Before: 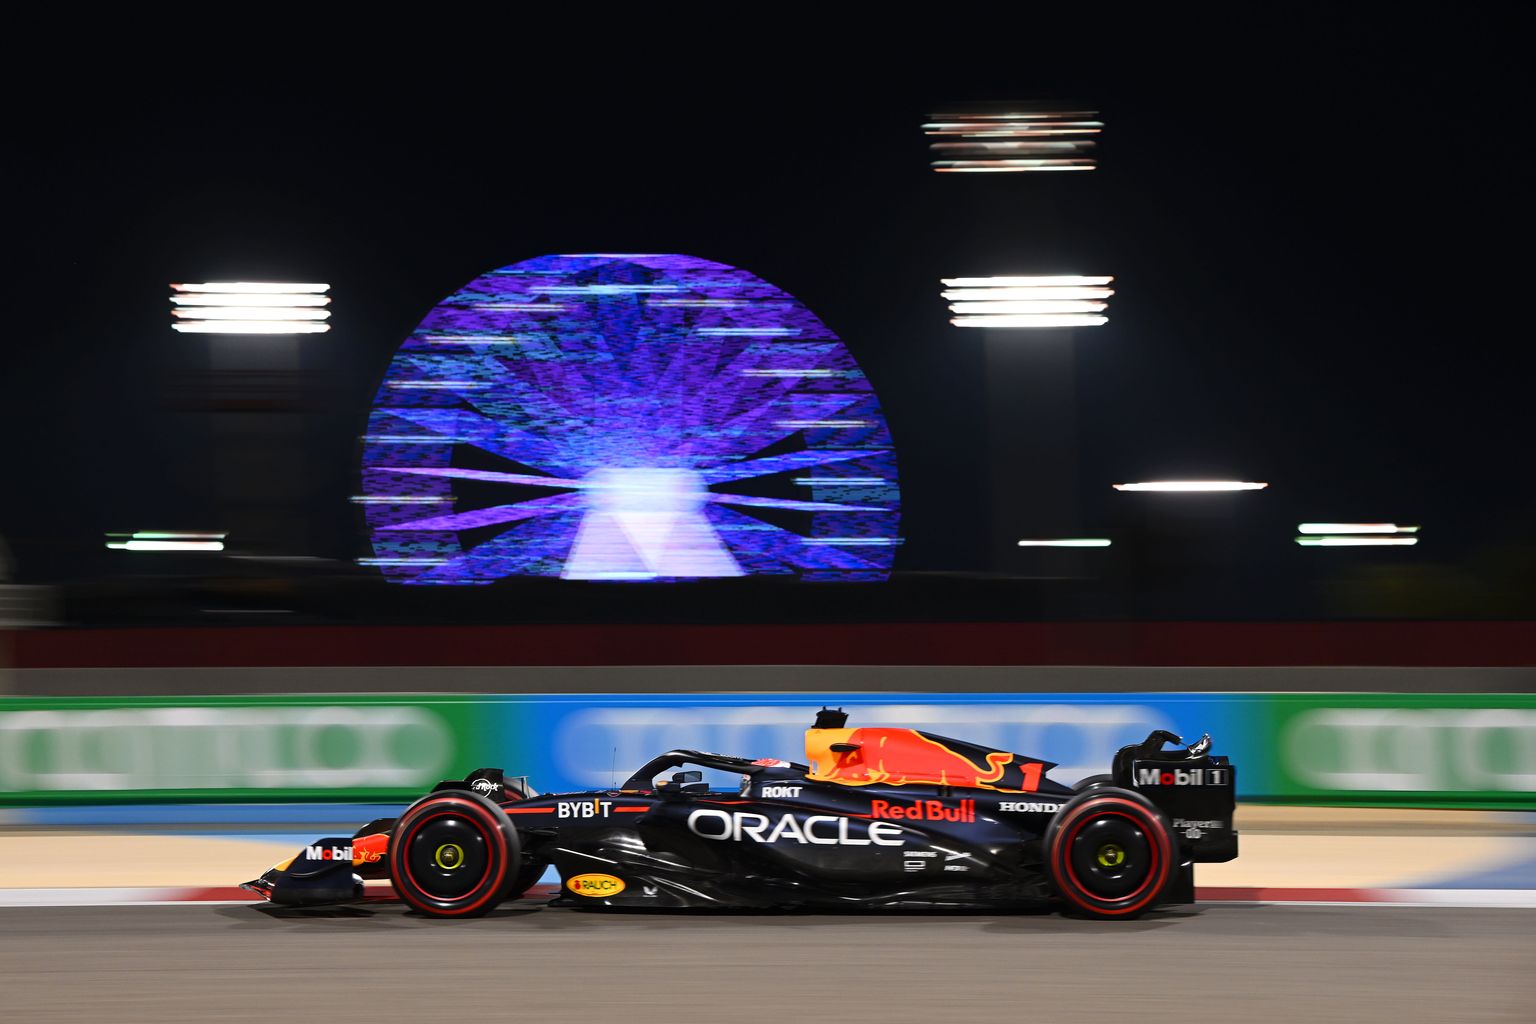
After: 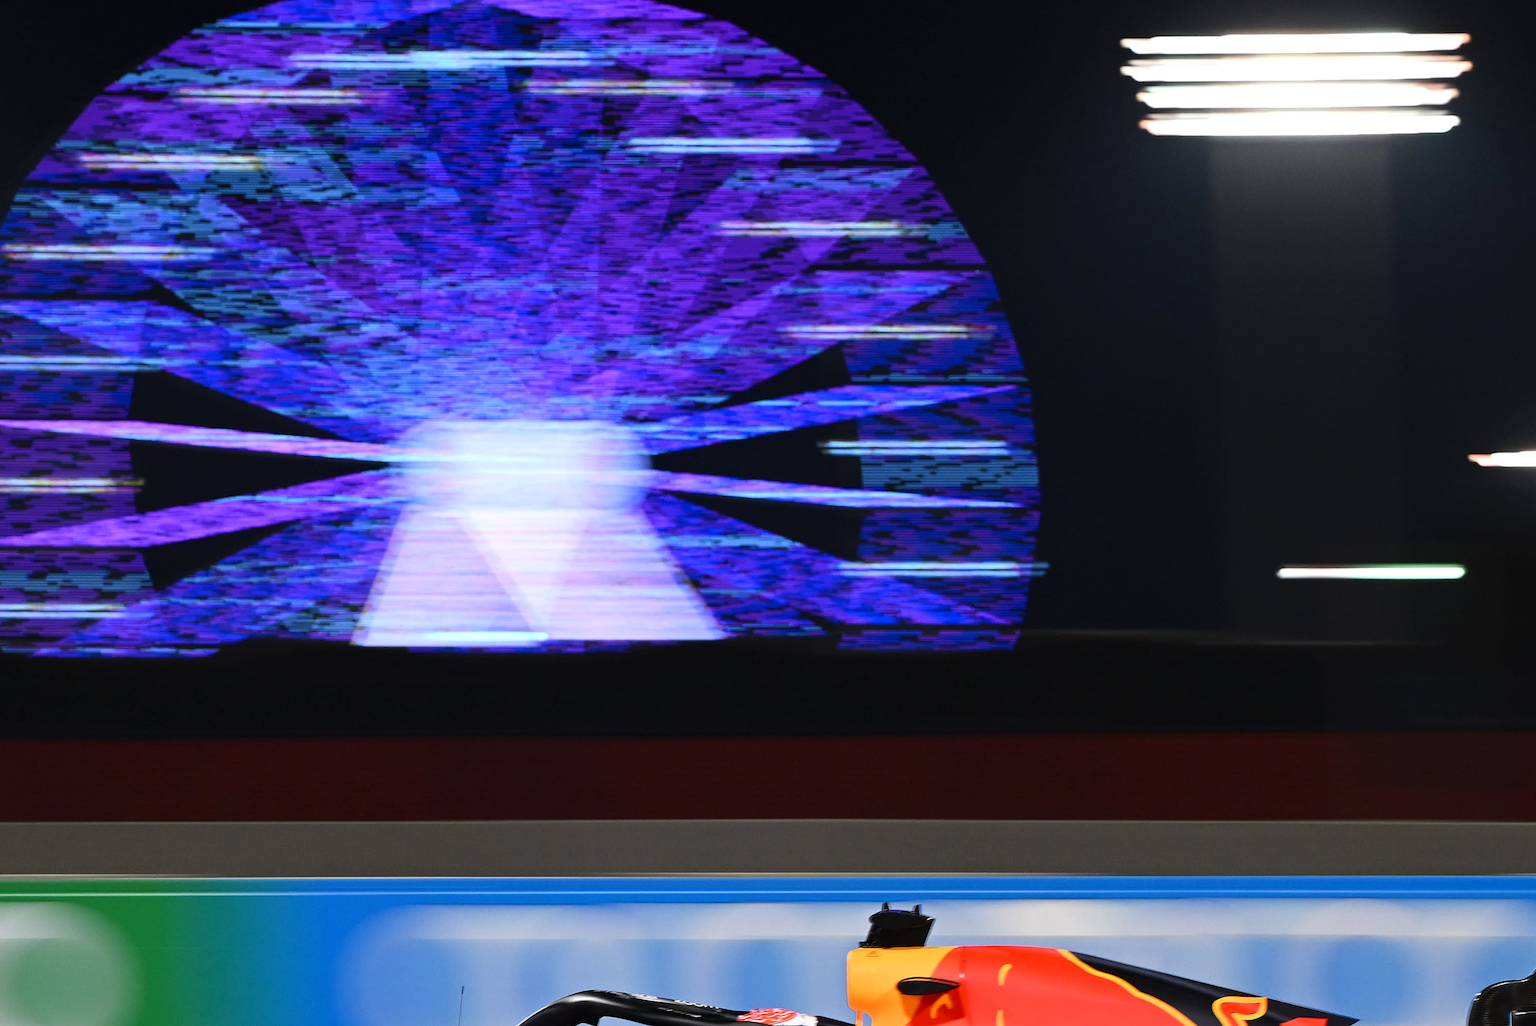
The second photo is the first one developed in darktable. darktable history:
crop: left 25.154%, top 25.406%, right 25.369%, bottom 25.016%
